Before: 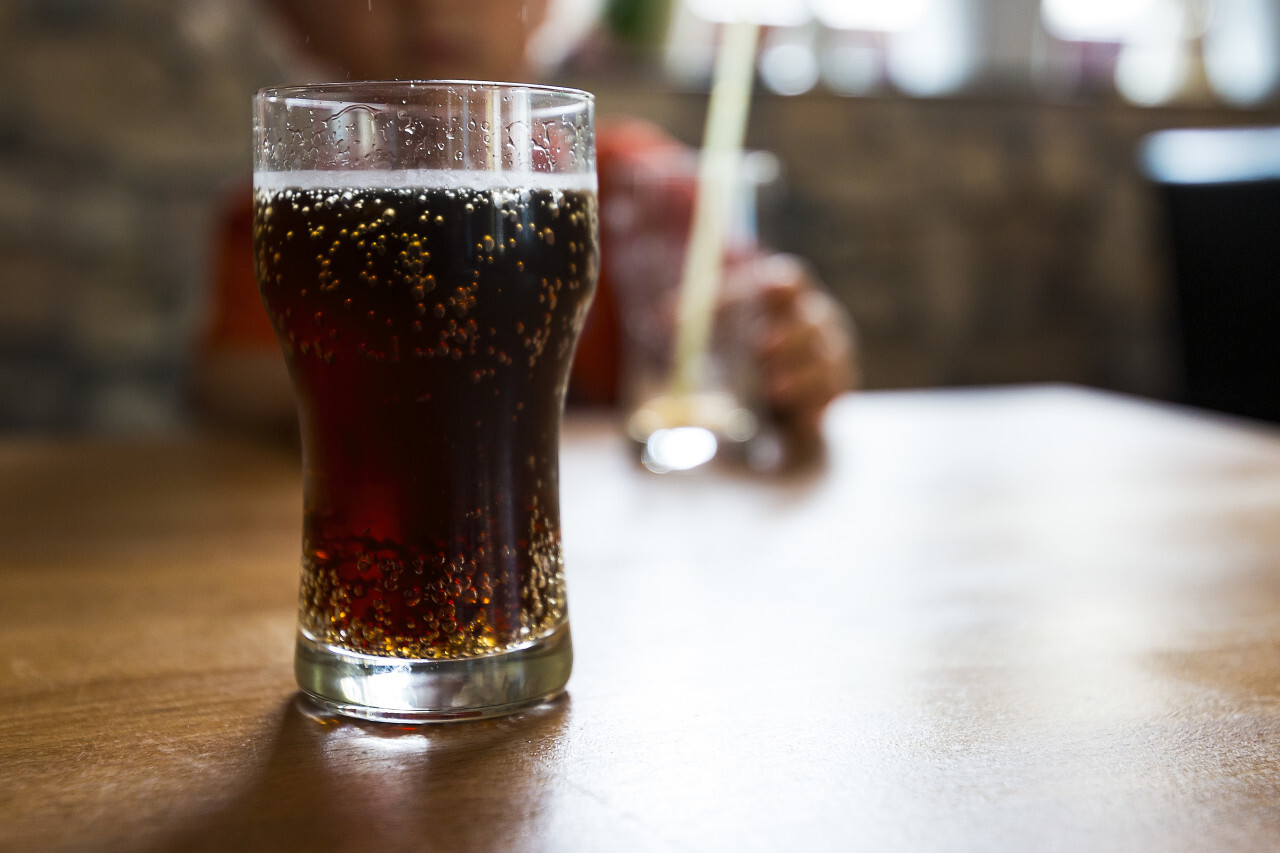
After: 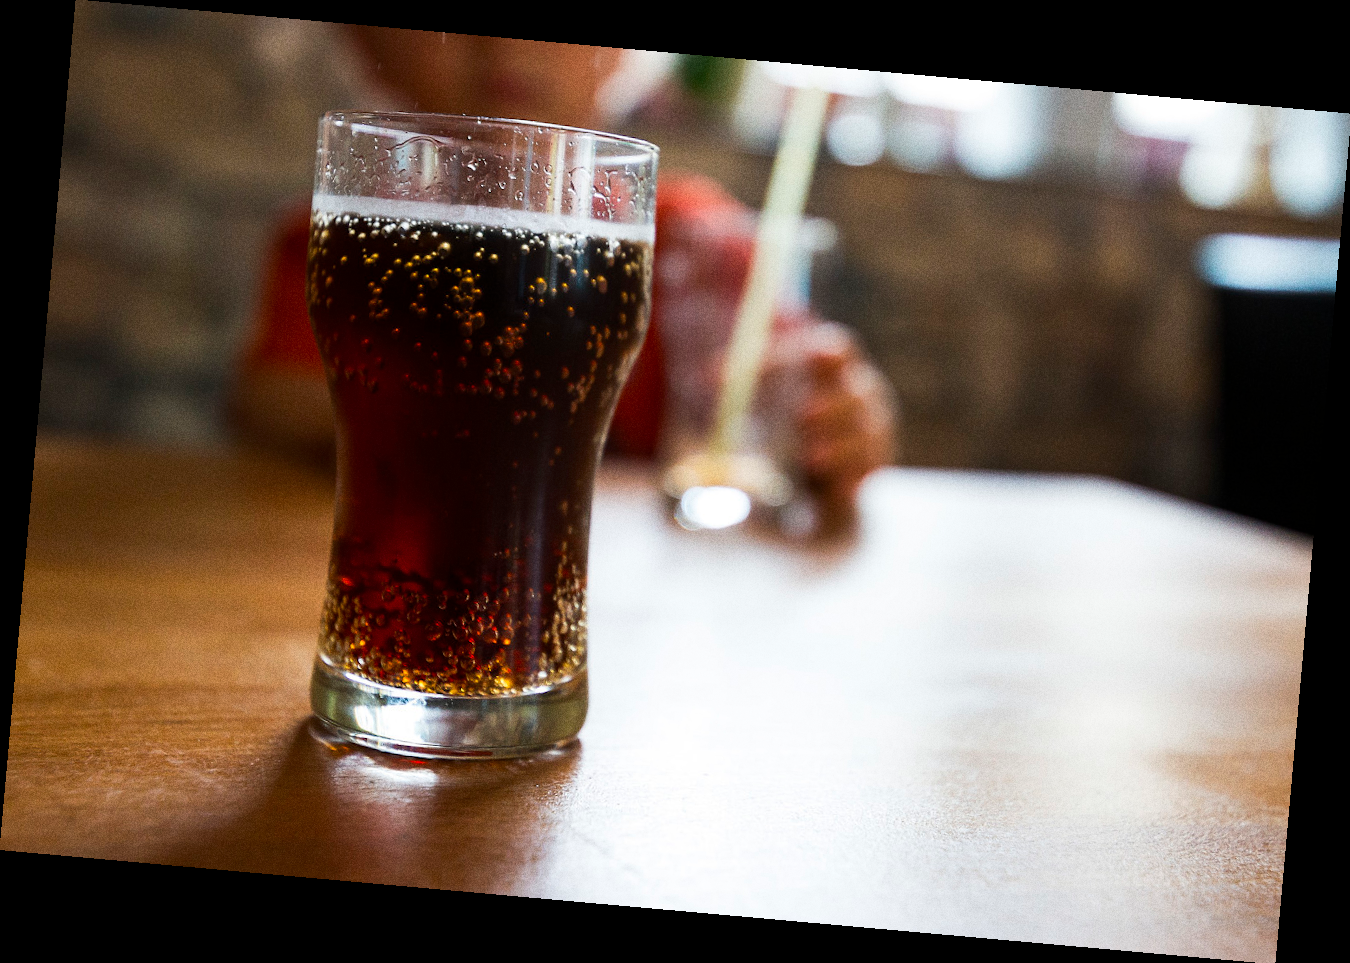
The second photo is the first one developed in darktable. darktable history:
rotate and perspective: rotation 5.12°, automatic cropping off
color zones: curves: ch1 [(0, 0.525) (0.143, 0.556) (0.286, 0.52) (0.429, 0.5) (0.571, 0.5) (0.714, 0.5) (0.857, 0.503) (1, 0.525)]
grain: coarseness 8.68 ISO, strength 31.94%
